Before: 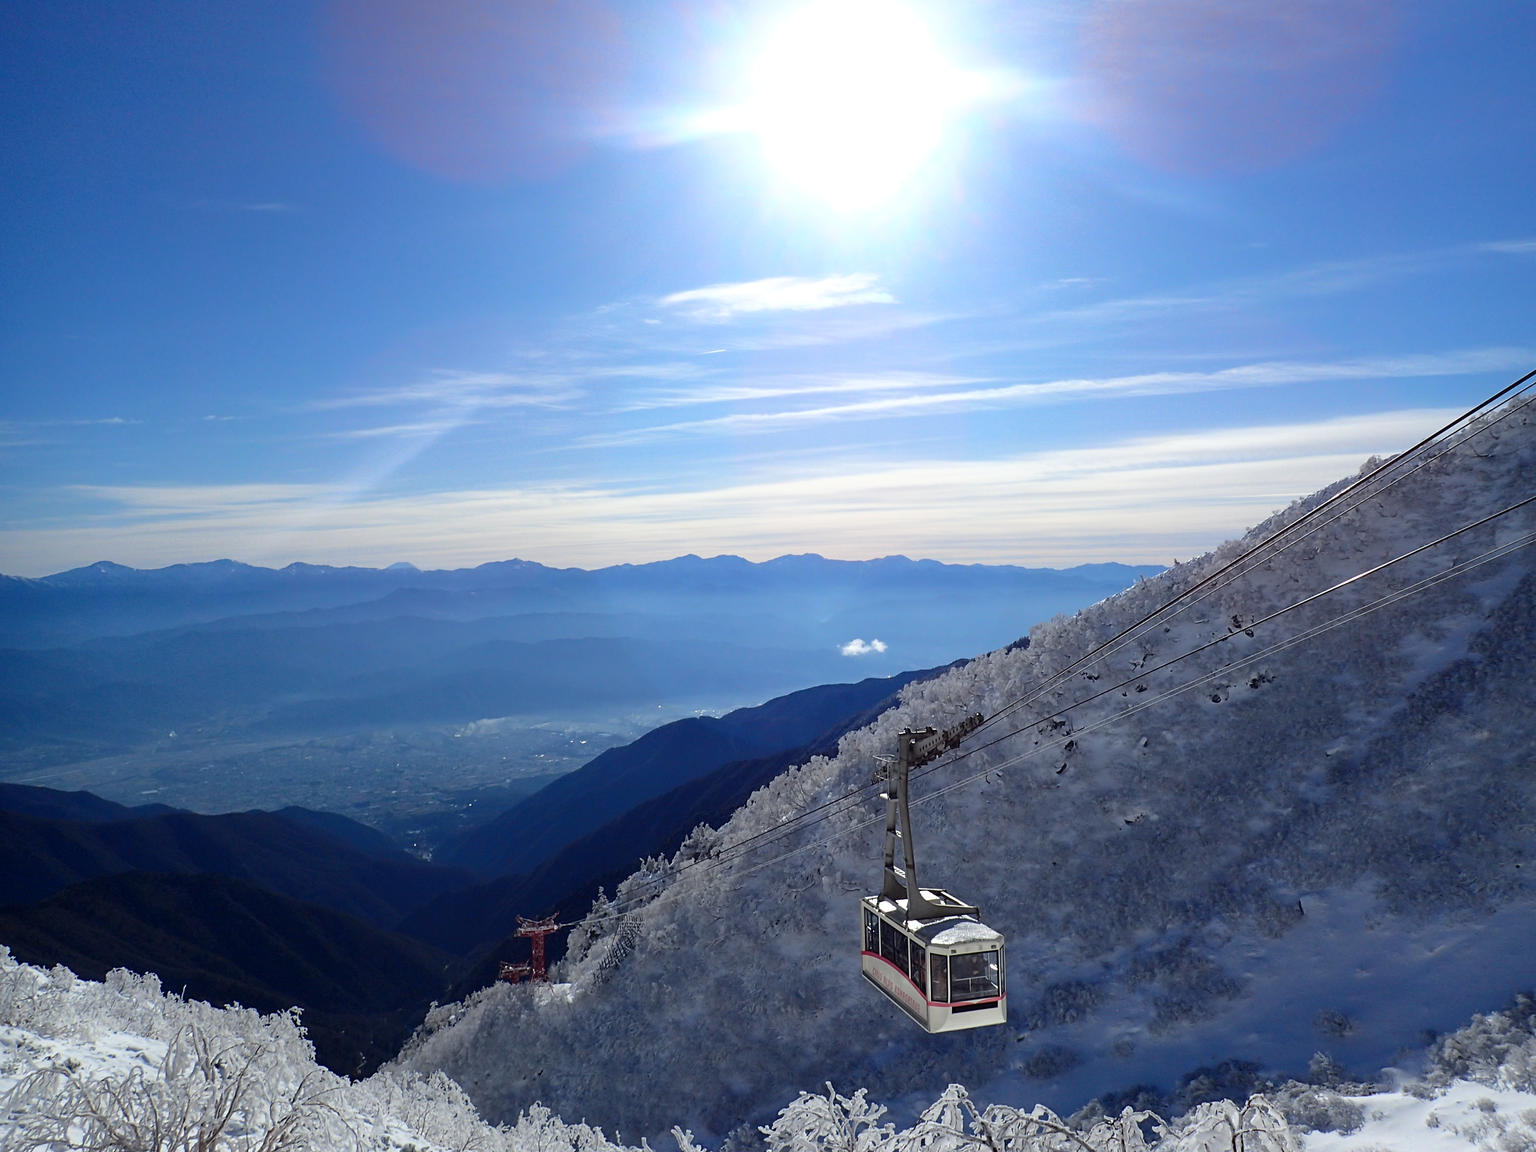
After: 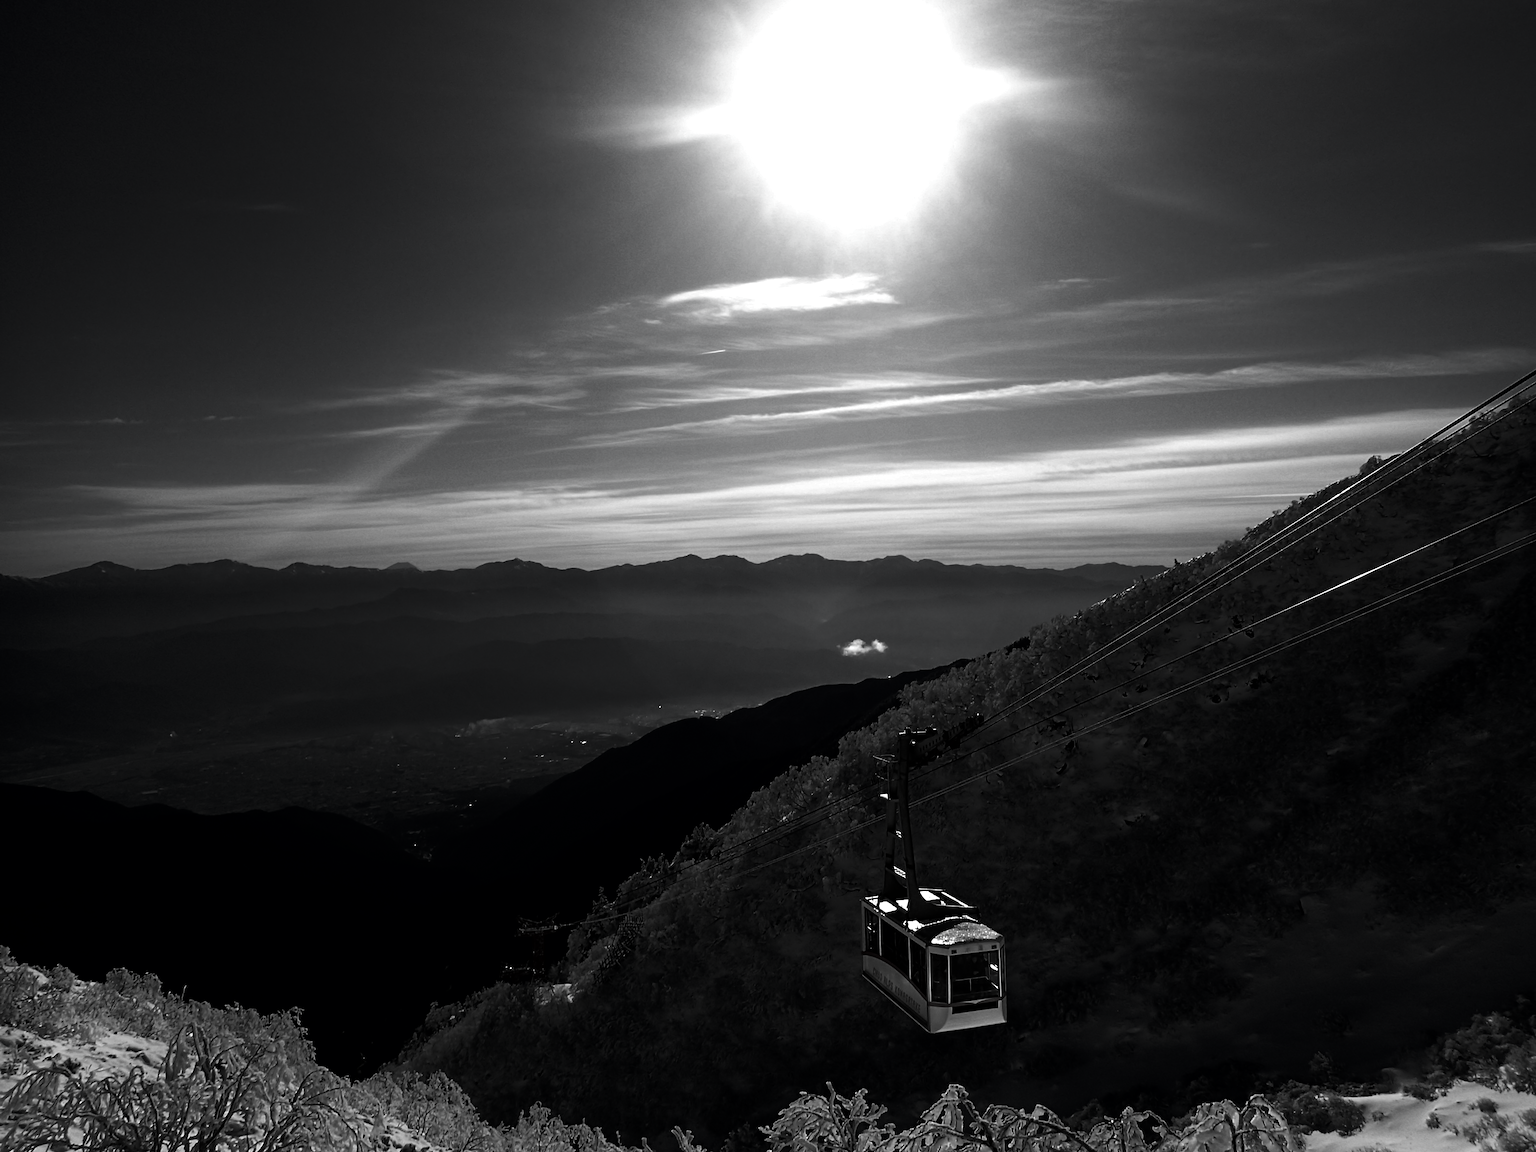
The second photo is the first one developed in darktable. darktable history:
color balance rgb: shadows lift › chroma 3.871%, shadows lift › hue 88.12°, perceptual saturation grading › global saturation 20%, perceptual saturation grading › highlights -25.229%, perceptual saturation grading › shadows 24.813%, global vibrance 5.592%, contrast 3.013%
contrast brightness saturation: contrast 0.019, brightness -1, saturation -0.981
